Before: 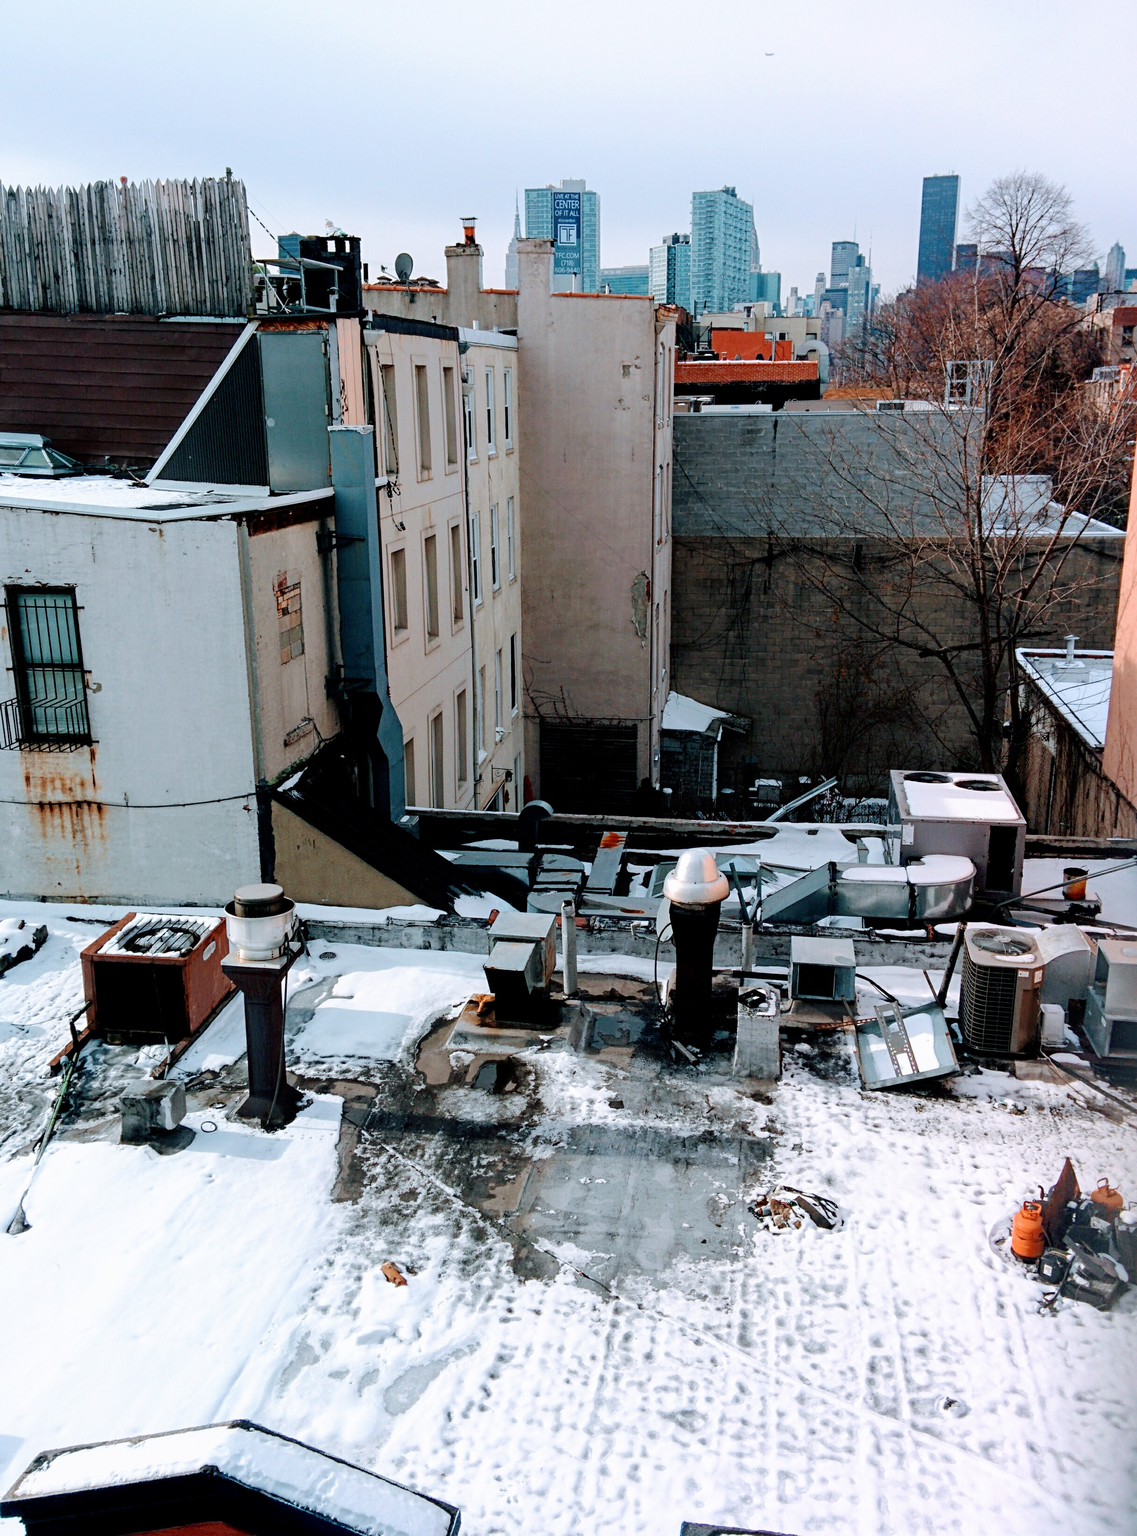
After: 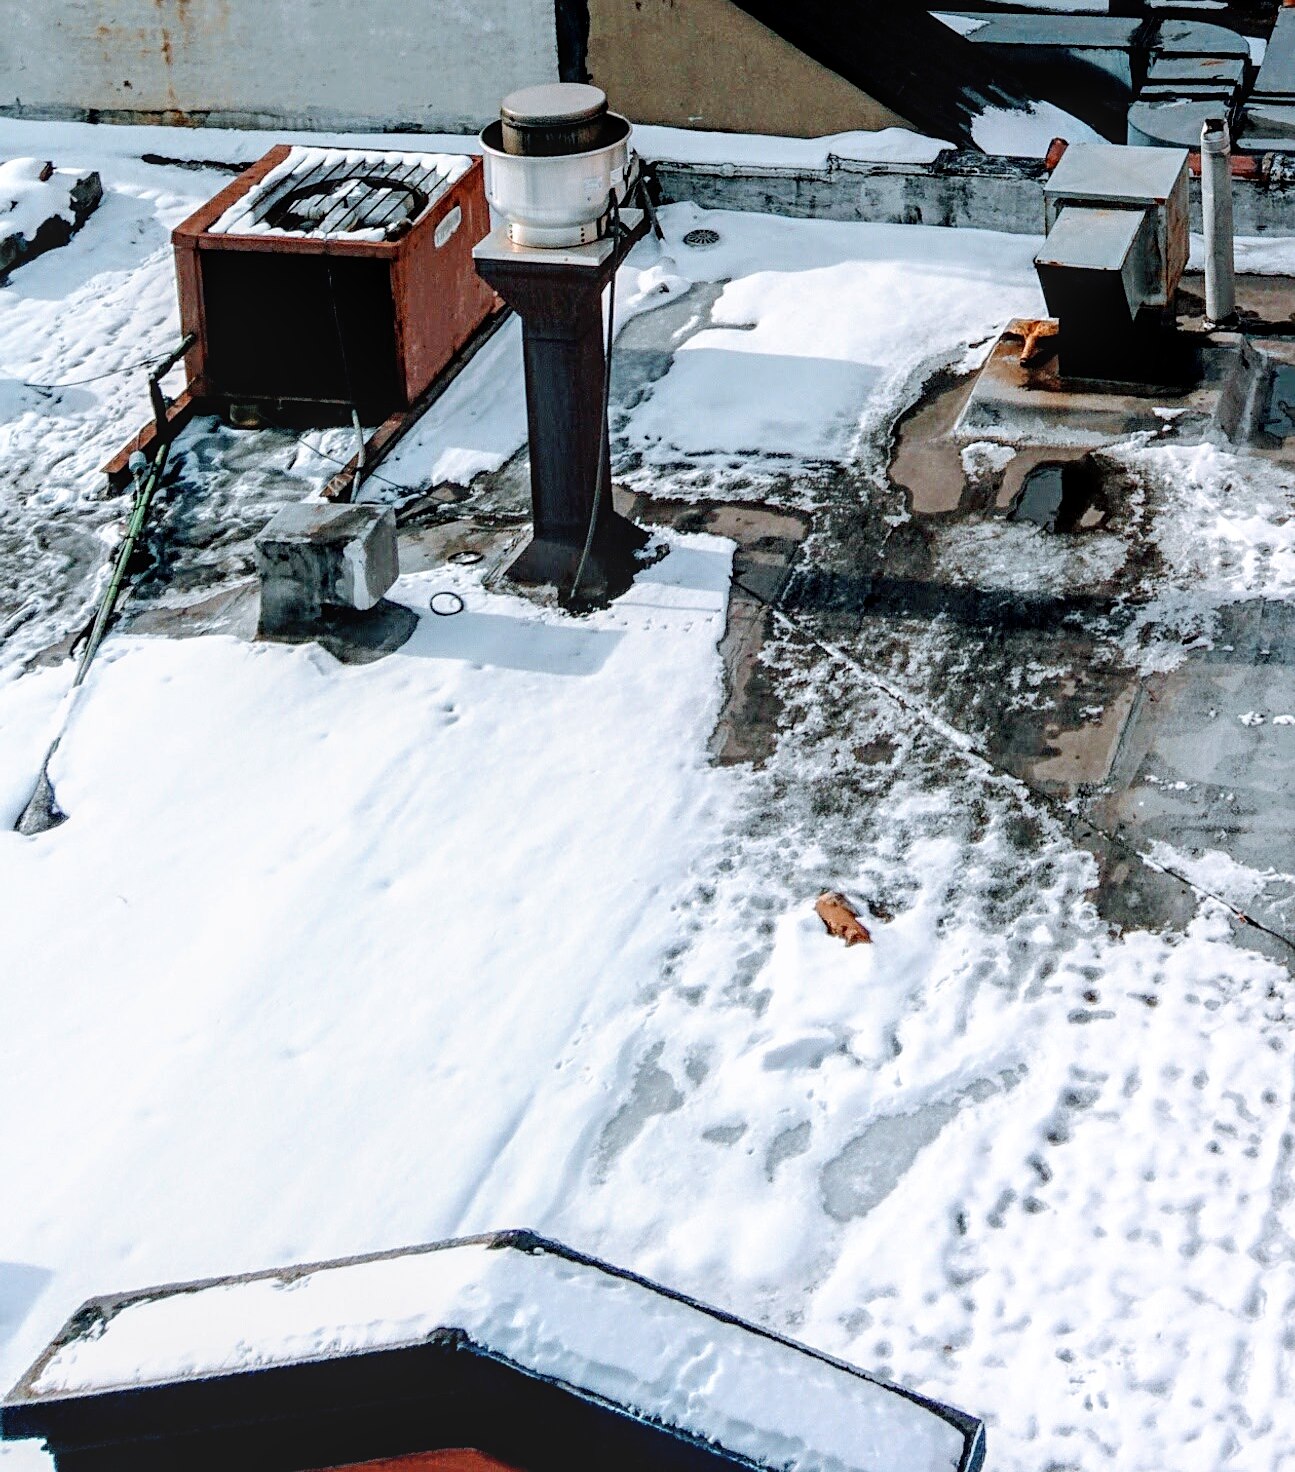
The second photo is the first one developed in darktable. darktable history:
tone equalizer: edges refinement/feathering 500, mask exposure compensation -1.57 EV, preserve details no
sharpen: amount 0.201
local contrast: on, module defaults
crop and rotate: top 55%, right 46.727%, bottom 0.177%
